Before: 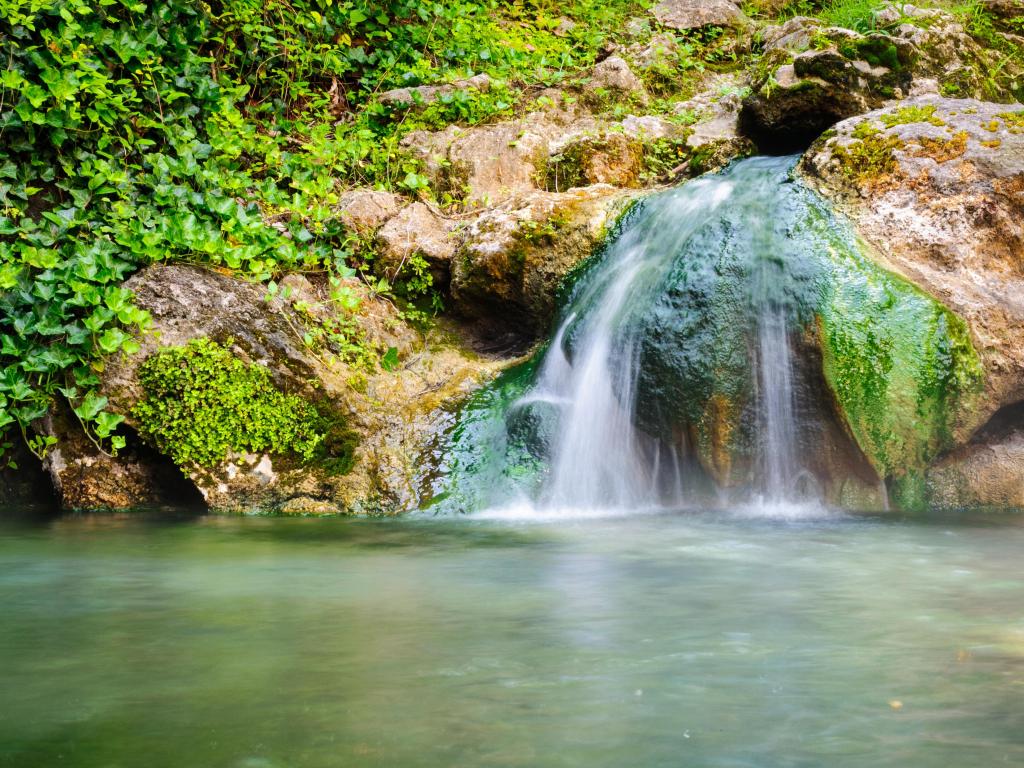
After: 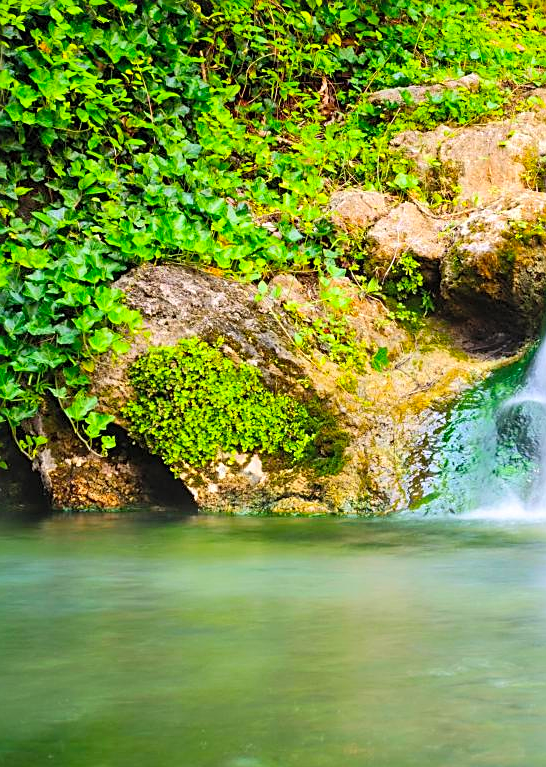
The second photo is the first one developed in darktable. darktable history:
crop: left 1.044%, right 45.579%, bottom 0.092%
sharpen: on, module defaults
contrast brightness saturation: contrast 0.068, brightness 0.173, saturation 0.4
